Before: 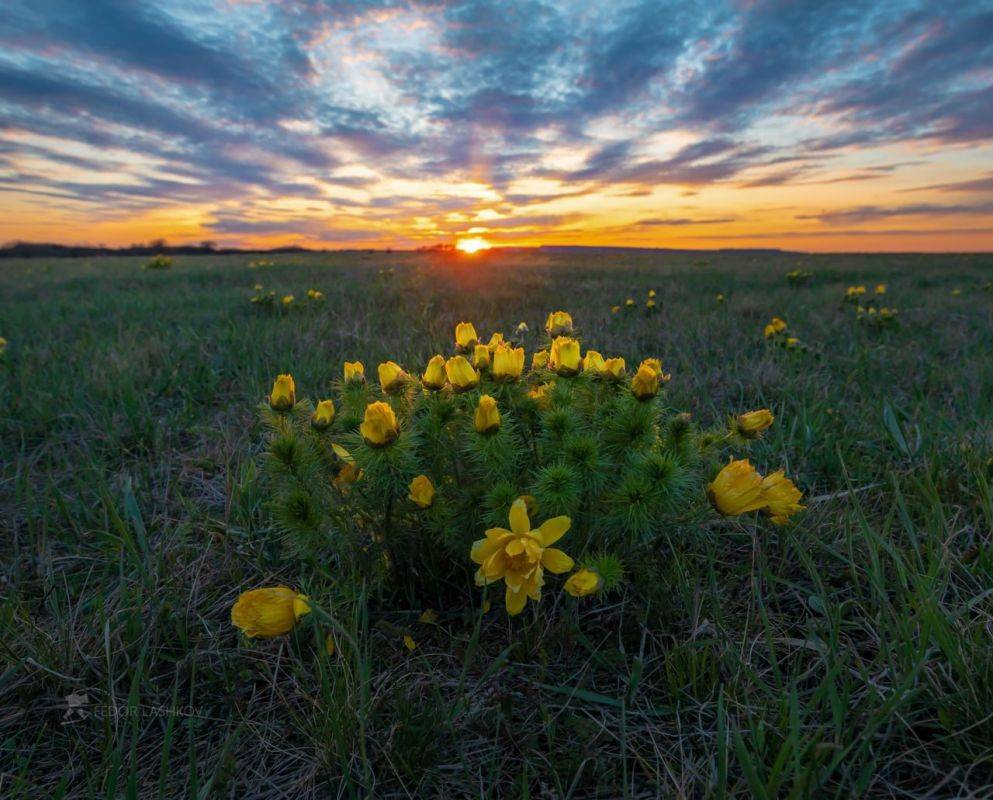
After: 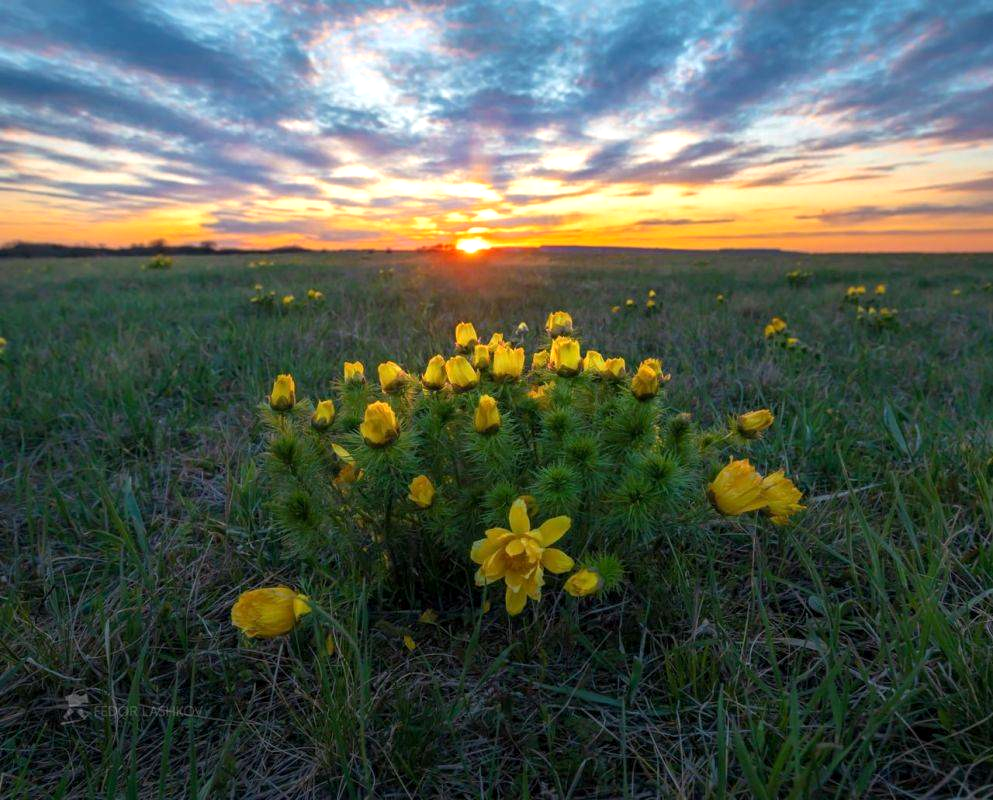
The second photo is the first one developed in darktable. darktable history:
exposure: black level correction 0.001, exposure 0.499 EV, compensate exposure bias true, compensate highlight preservation false
